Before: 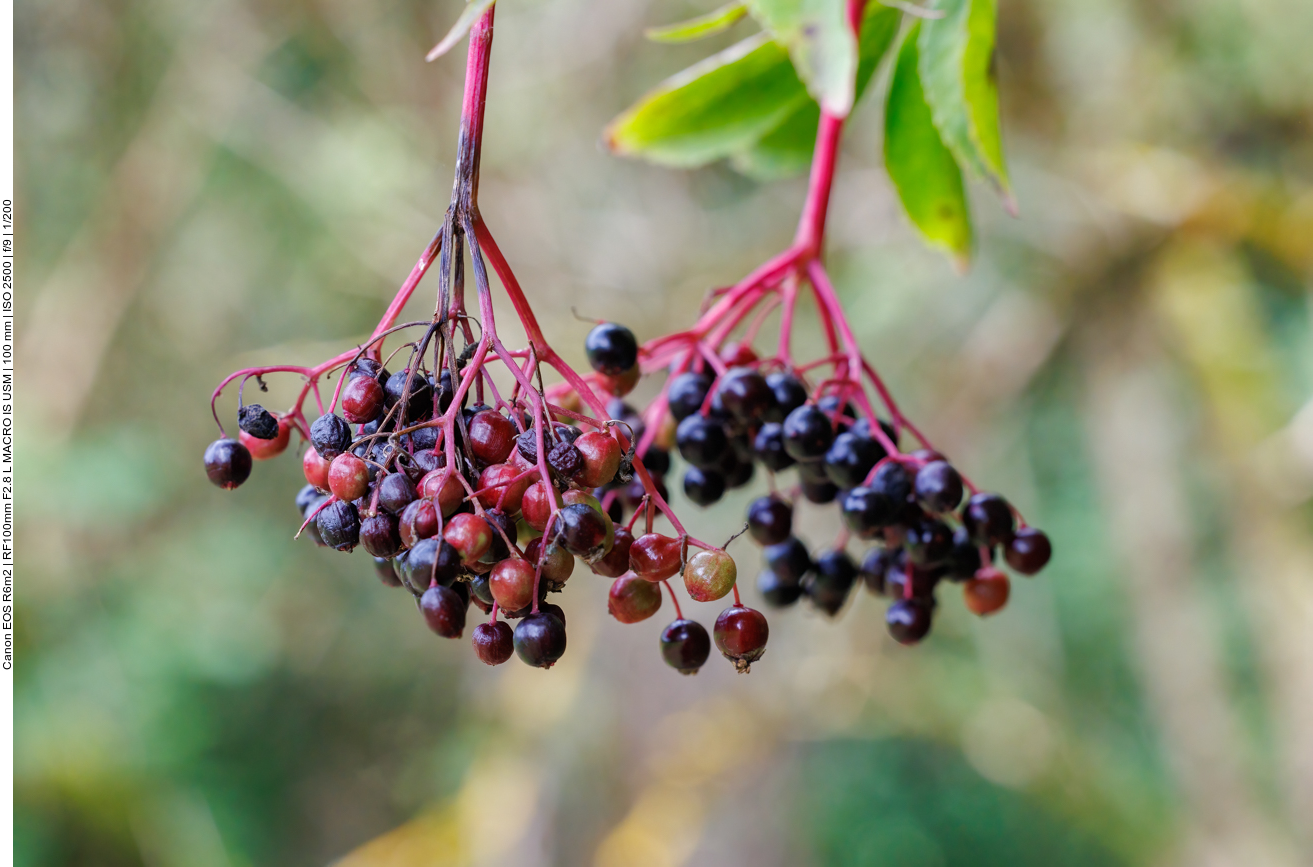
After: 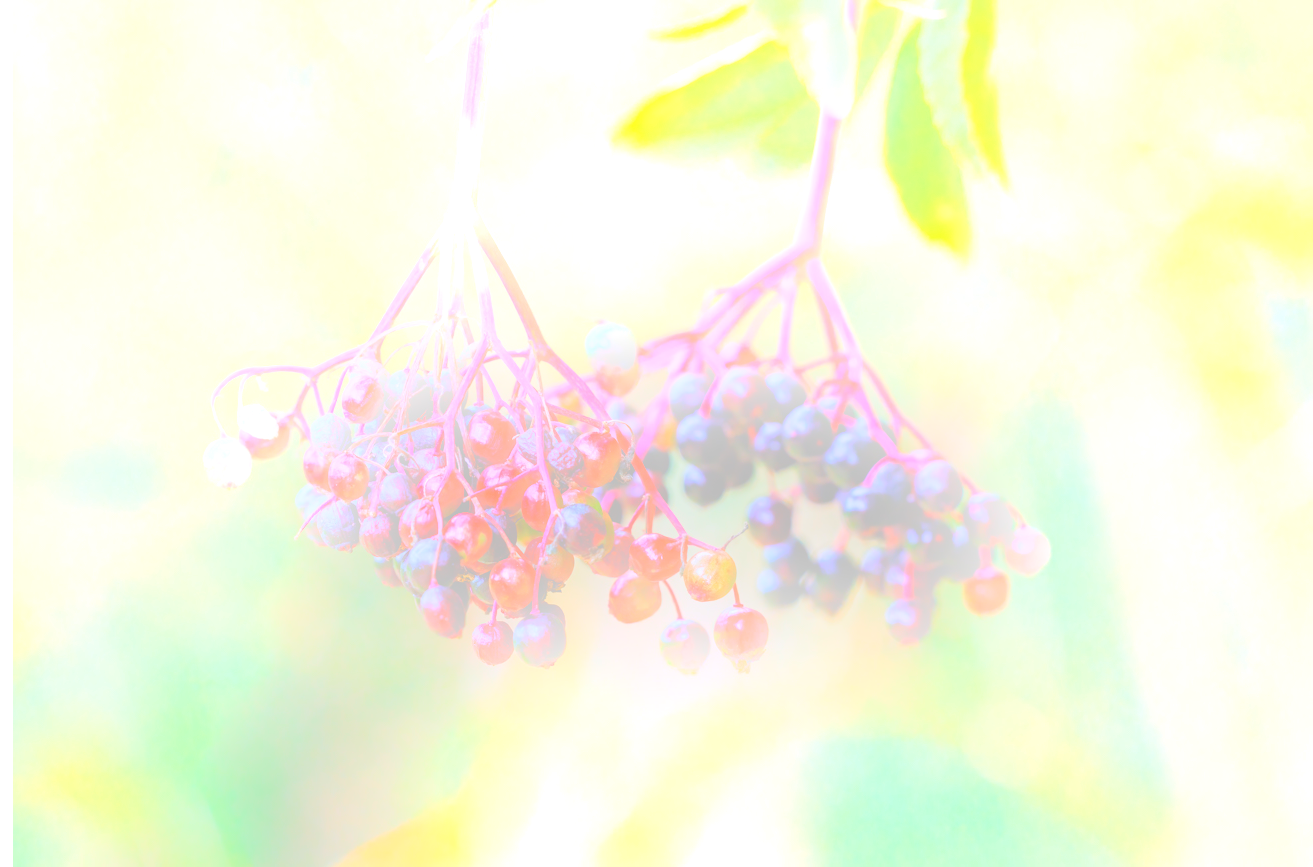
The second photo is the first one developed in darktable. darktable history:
contrast brightness saturation: saturation 0.13
bloom: size 25%, threshold 5%, strength 90%
